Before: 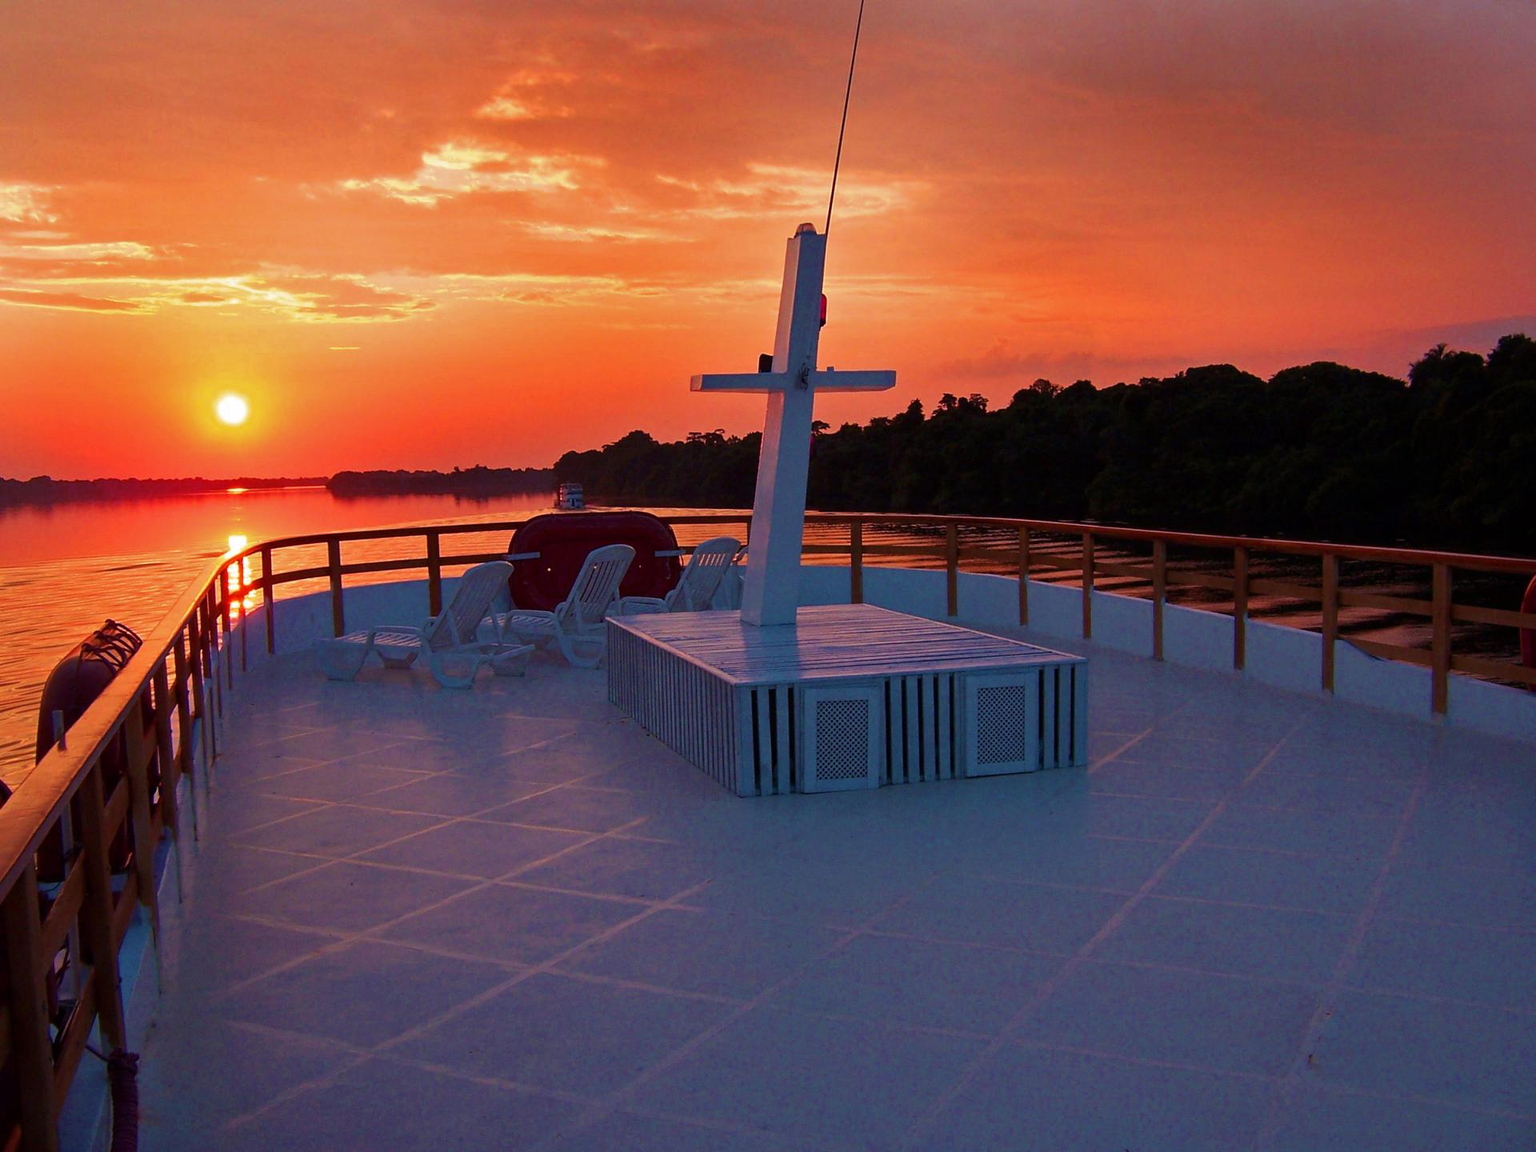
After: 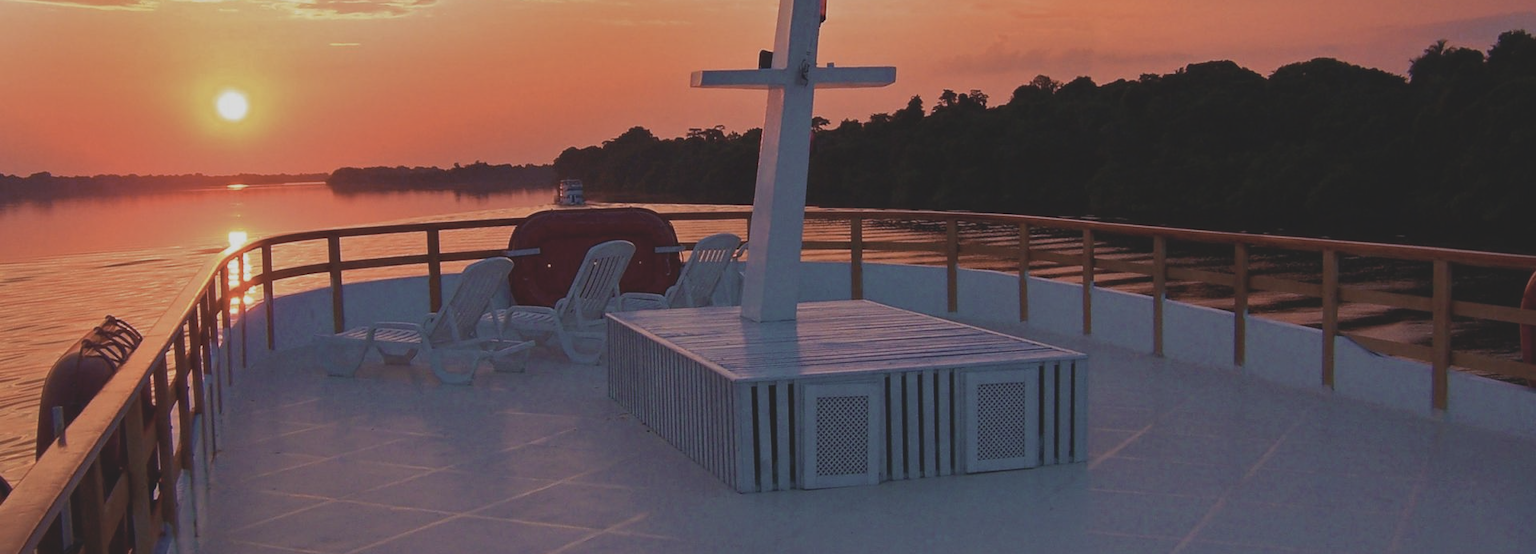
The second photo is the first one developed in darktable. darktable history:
contrast brightness saturation: contrast -0.26, saturation -0.449
crop and rotate: top 26.418%, bottom 25.45%
